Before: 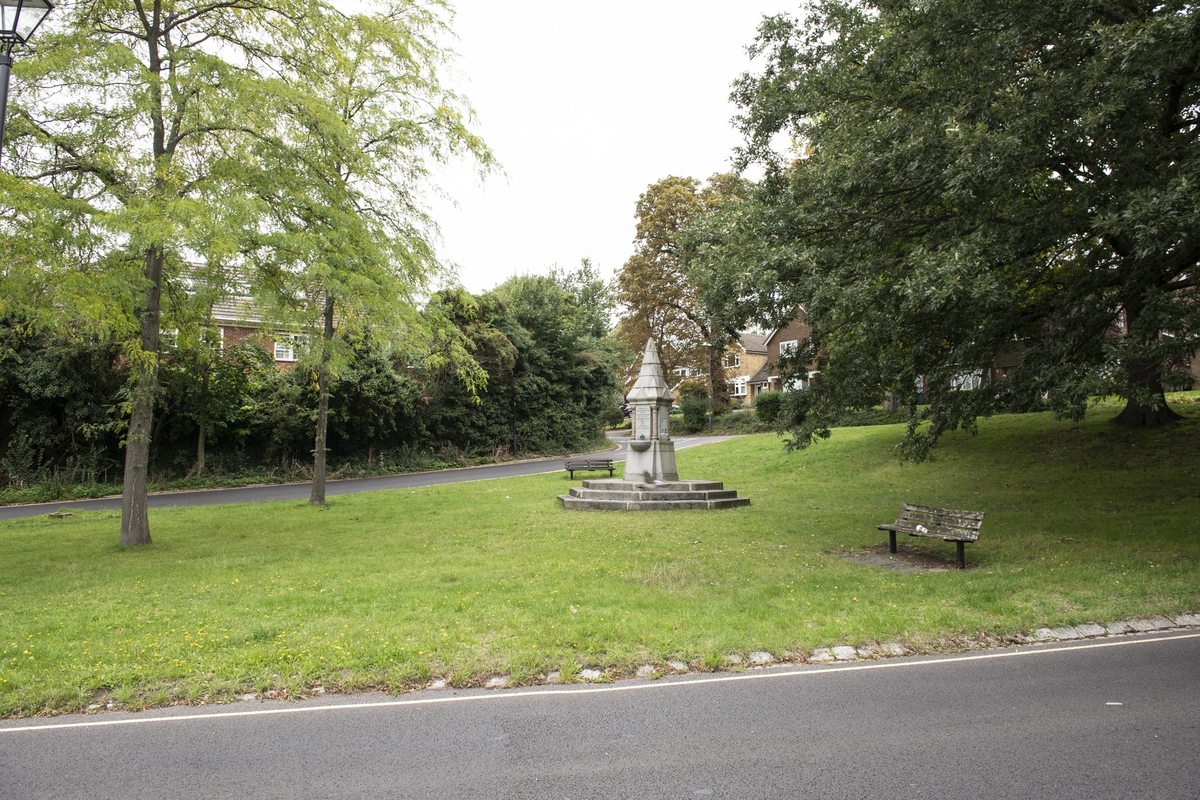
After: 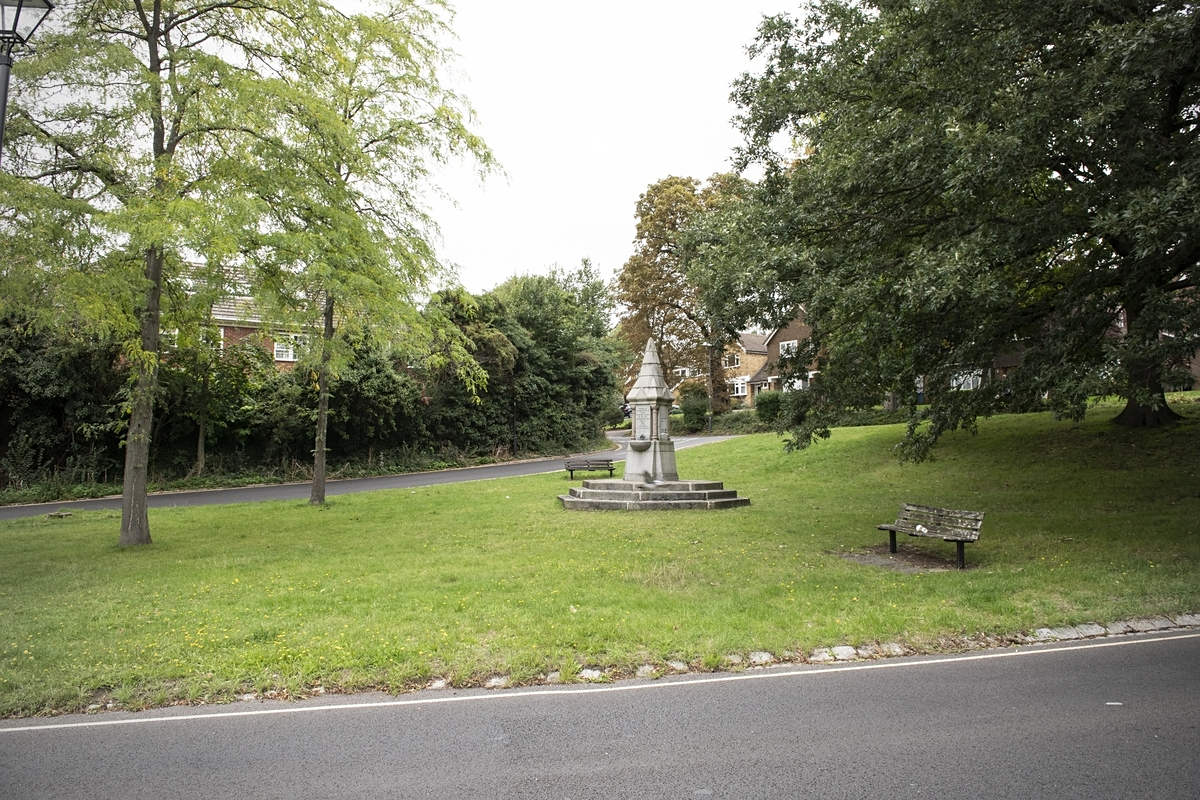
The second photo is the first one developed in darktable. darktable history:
vignetting: fall-off radius 60.94%, center (0.041, -0.095)
sharpen: amount 0.201
